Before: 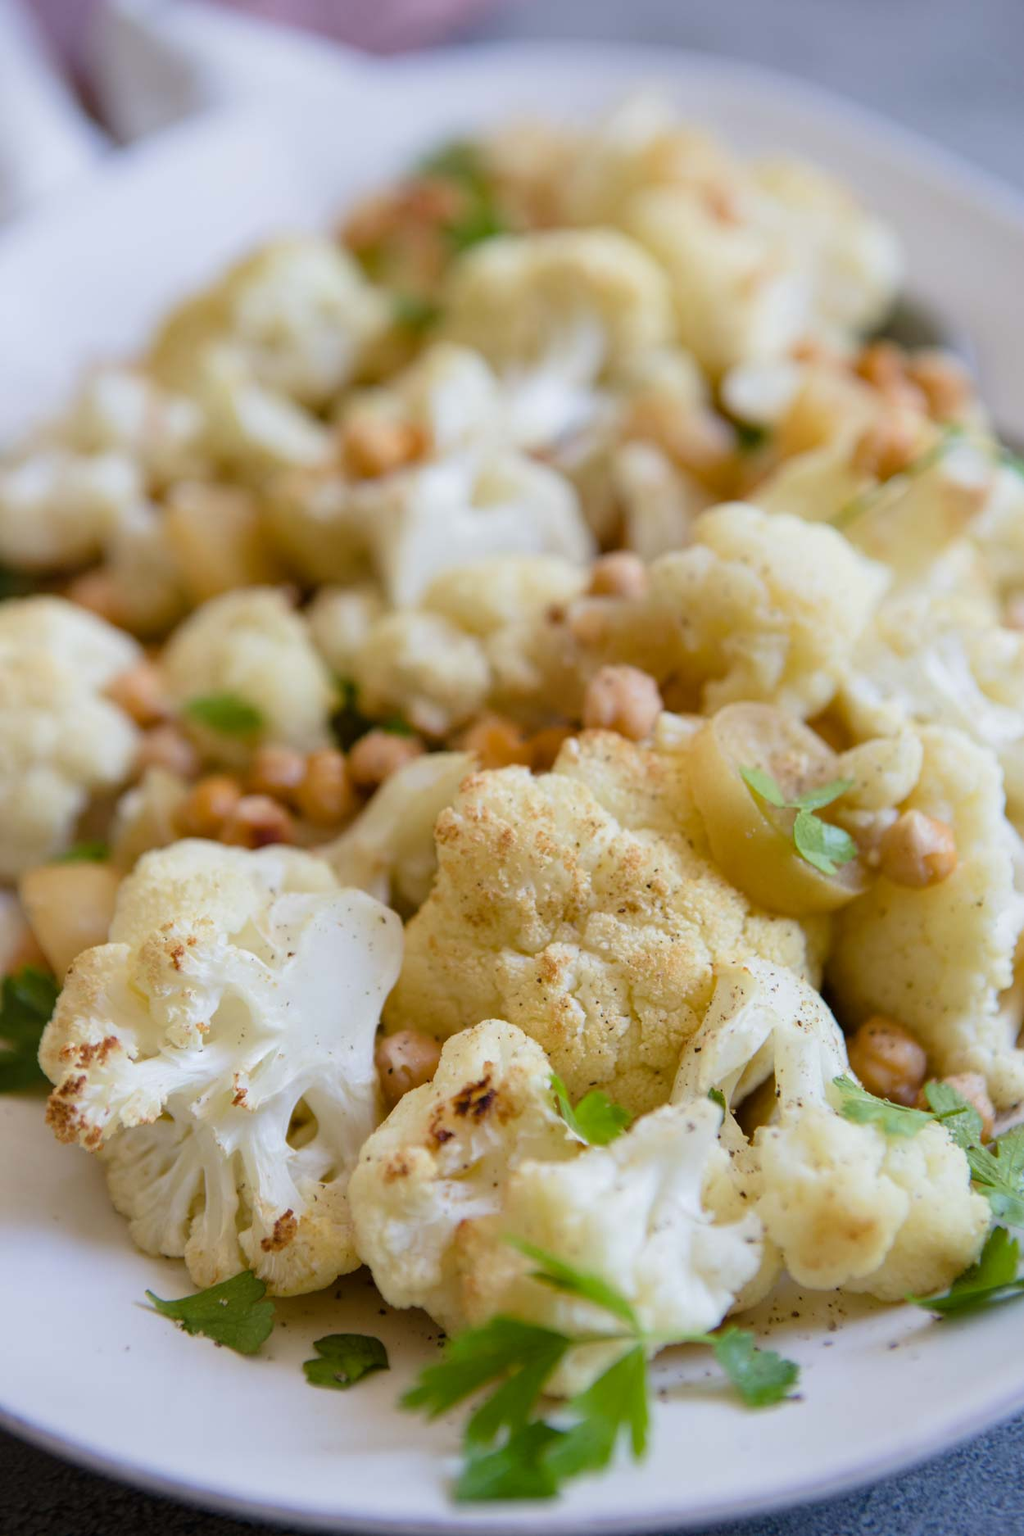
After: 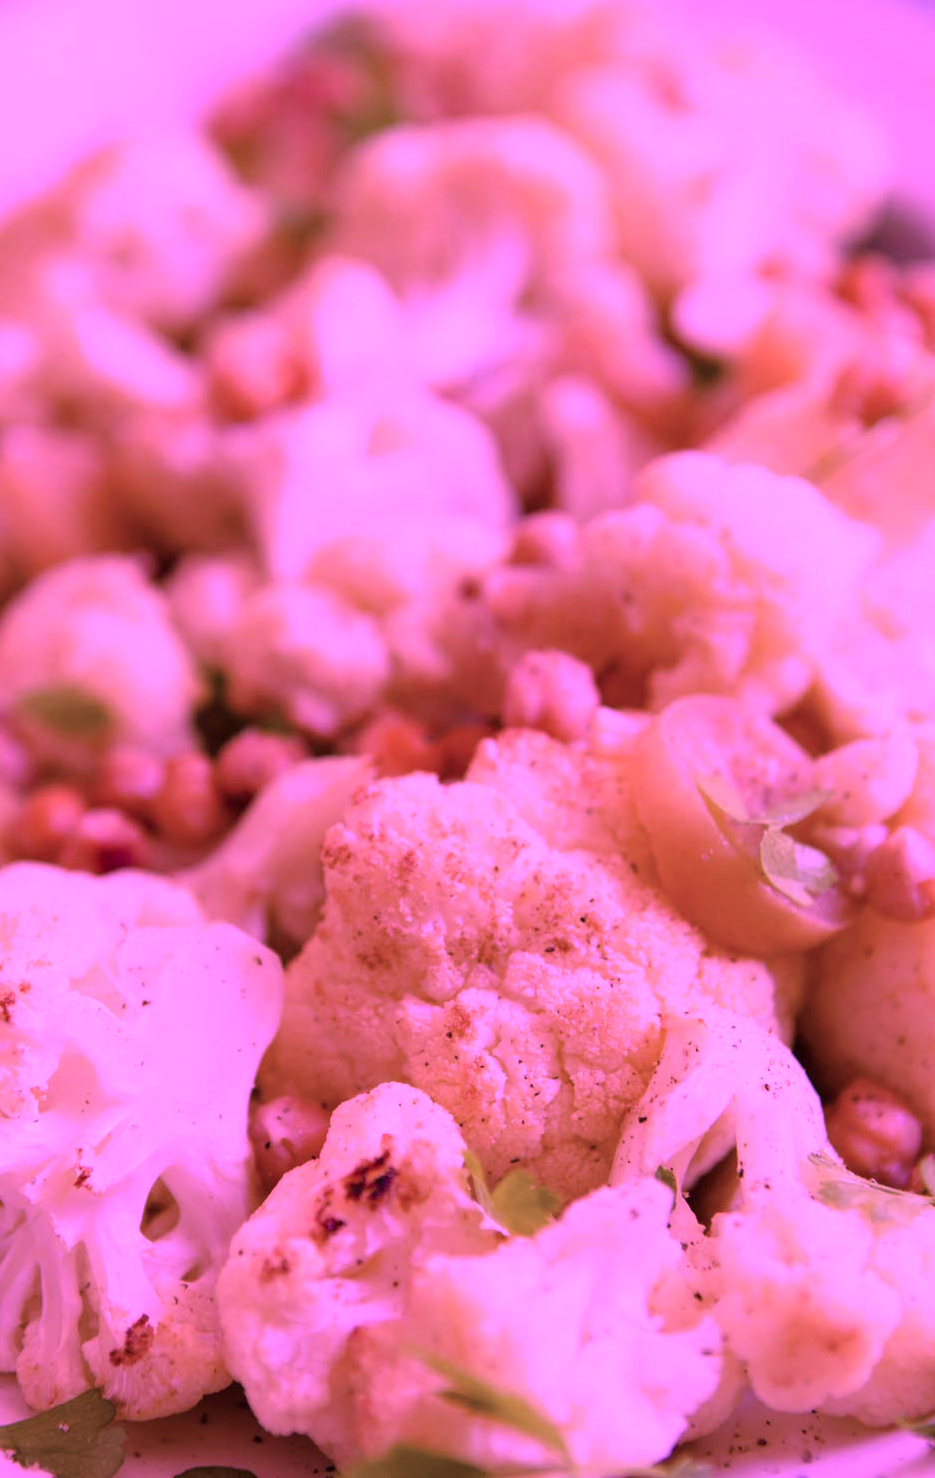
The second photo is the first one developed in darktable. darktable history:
crop: left 16.768%, top 8.653%, right 8.362%, bottom 12.485%
color calibration: illuminant custom, x 0.261, y 0.521, temperature 7054.11 K
